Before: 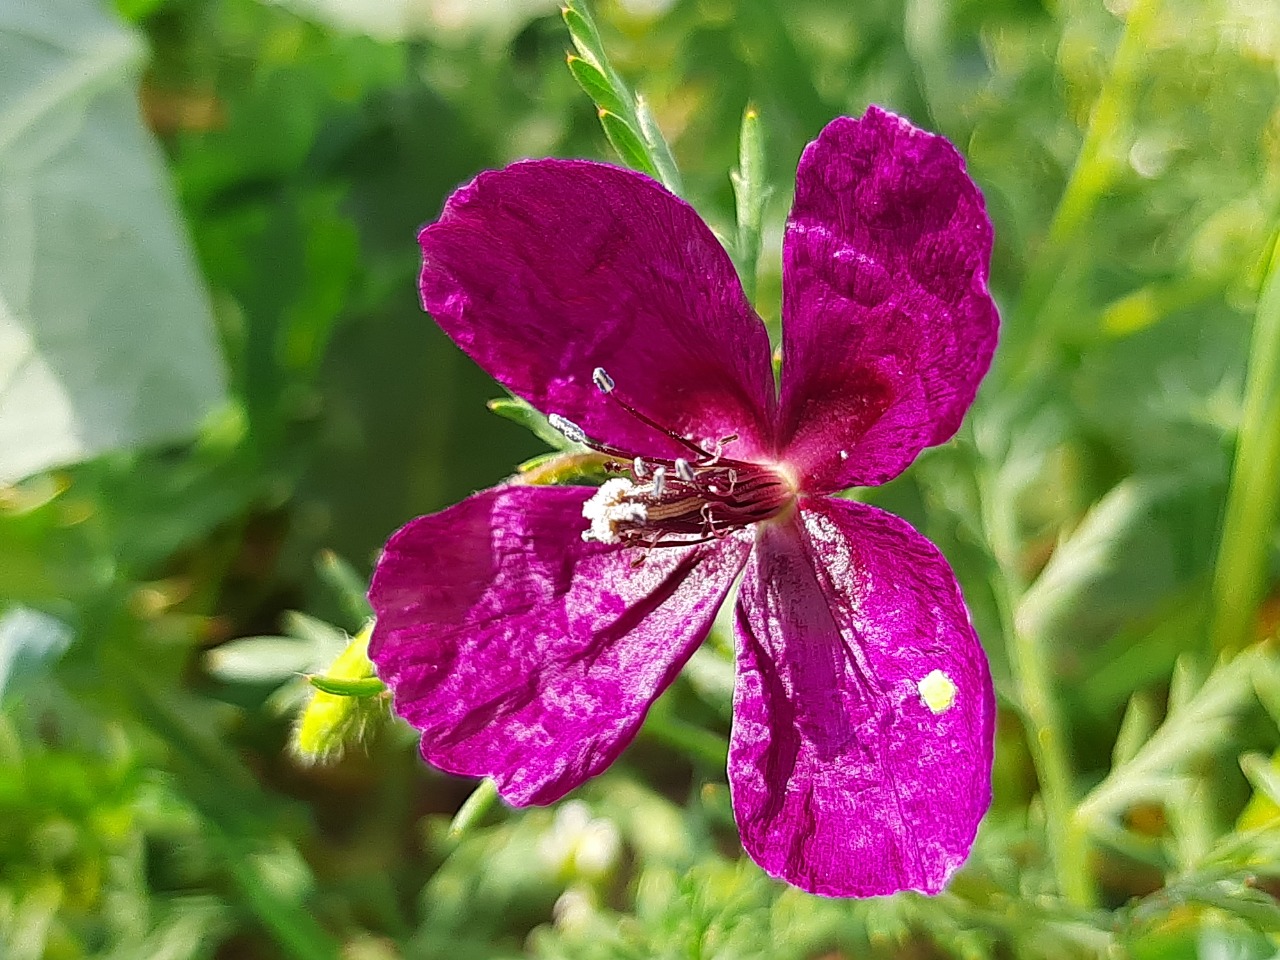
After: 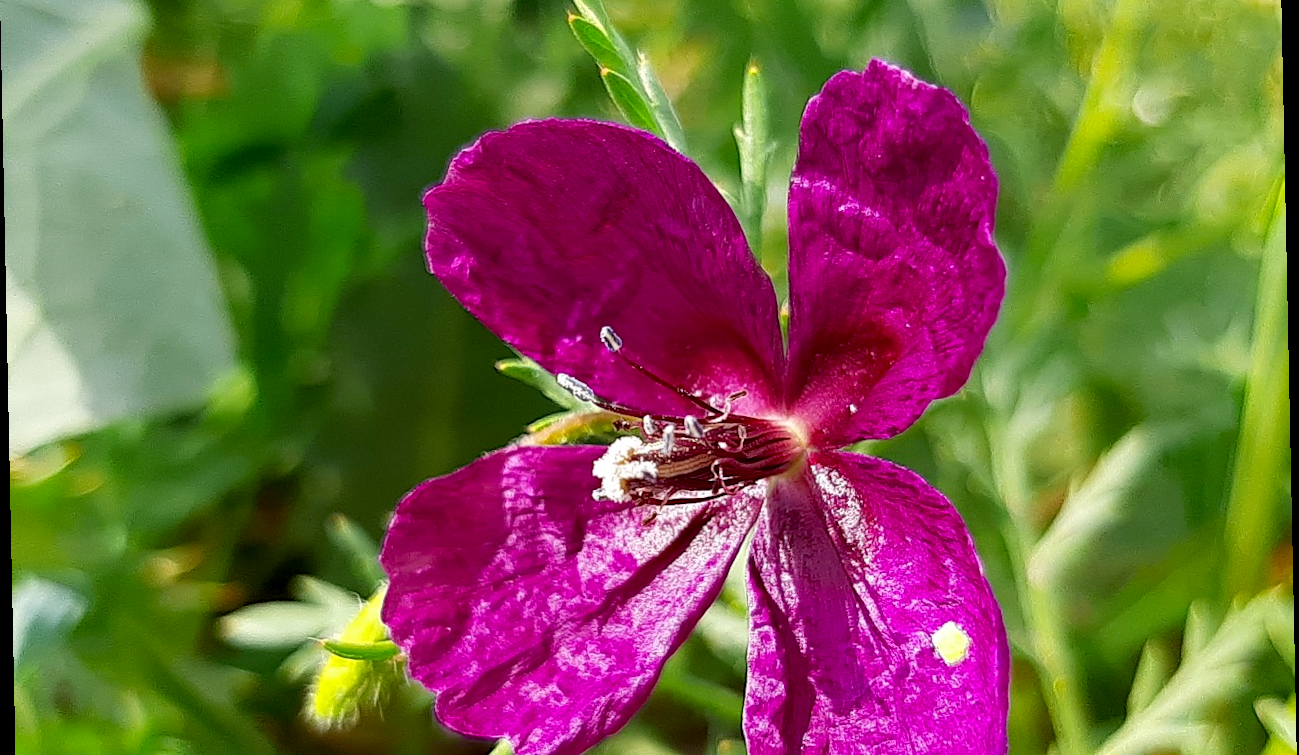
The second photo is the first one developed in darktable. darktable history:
exposure: black level correction 0.009, exposure 0.014 EV, compensate highlight preservation false
rotate and perspective: rotation -1.17°, automatic cropping off
crop: top 5.667%, bottom 17.637%
